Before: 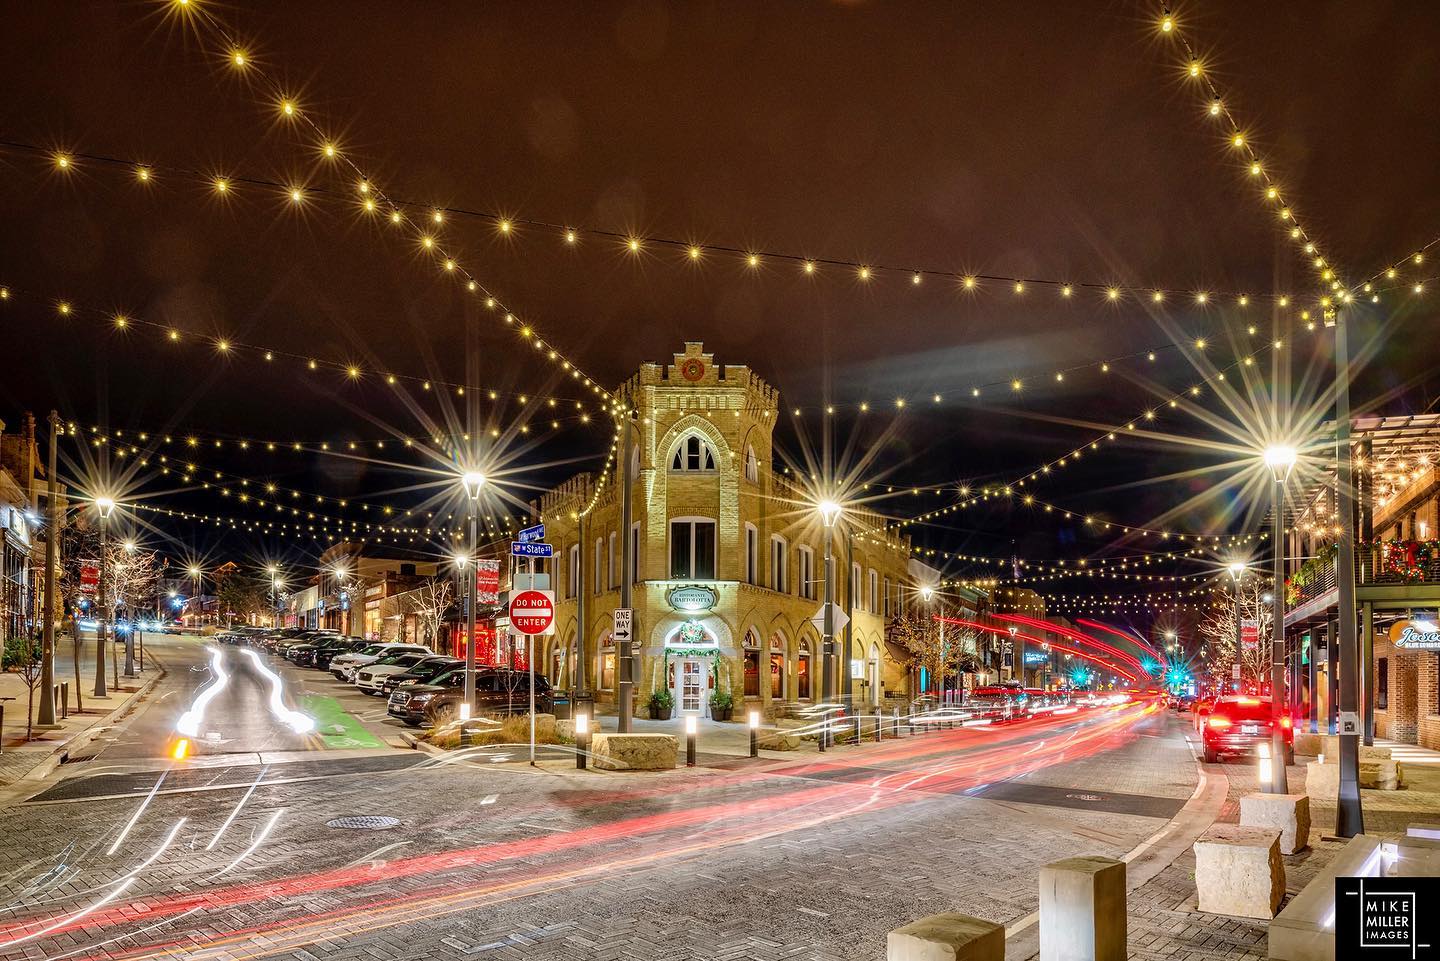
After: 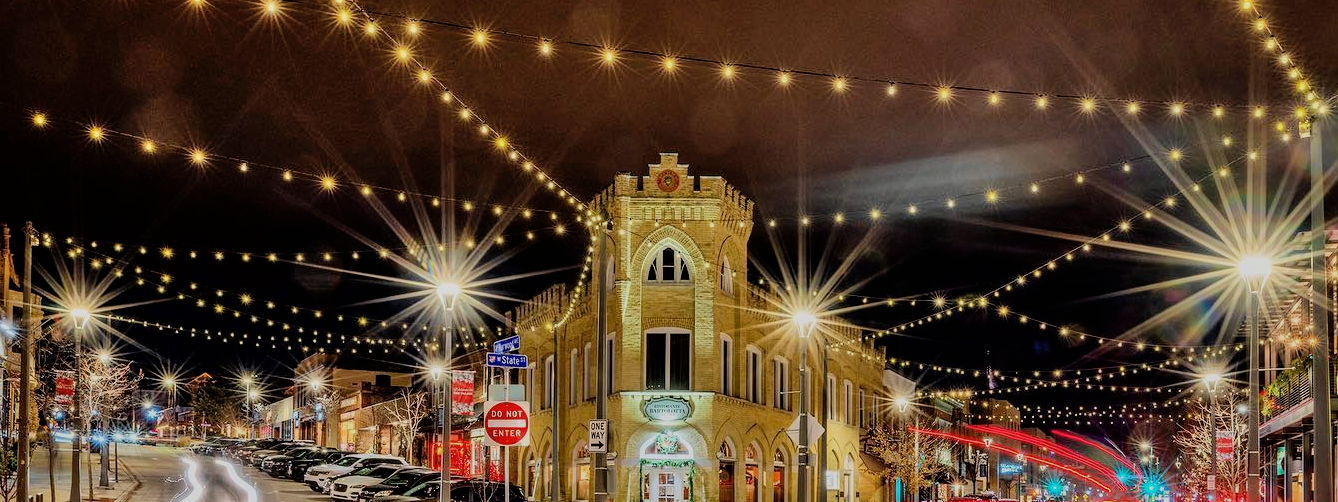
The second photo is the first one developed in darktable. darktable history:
shadows and highlights: shadows 43.89, white point adjustment -1.48, soften with gaussian
filmic rgb: black relative exposure -7.72 EV, white relative exposure 4.35 EV, threshold 5.95 EV, hardness 3.76, latitude 37.74%, contrast 0.978, highlights saturation mix 9.26%, shadows ↔ highlights balance 4.48%, color science v6 (2022), enable highlight reconstruction true
crop: left 1.797%, top 19.726%, right 5.236%, bottom 28.007%
